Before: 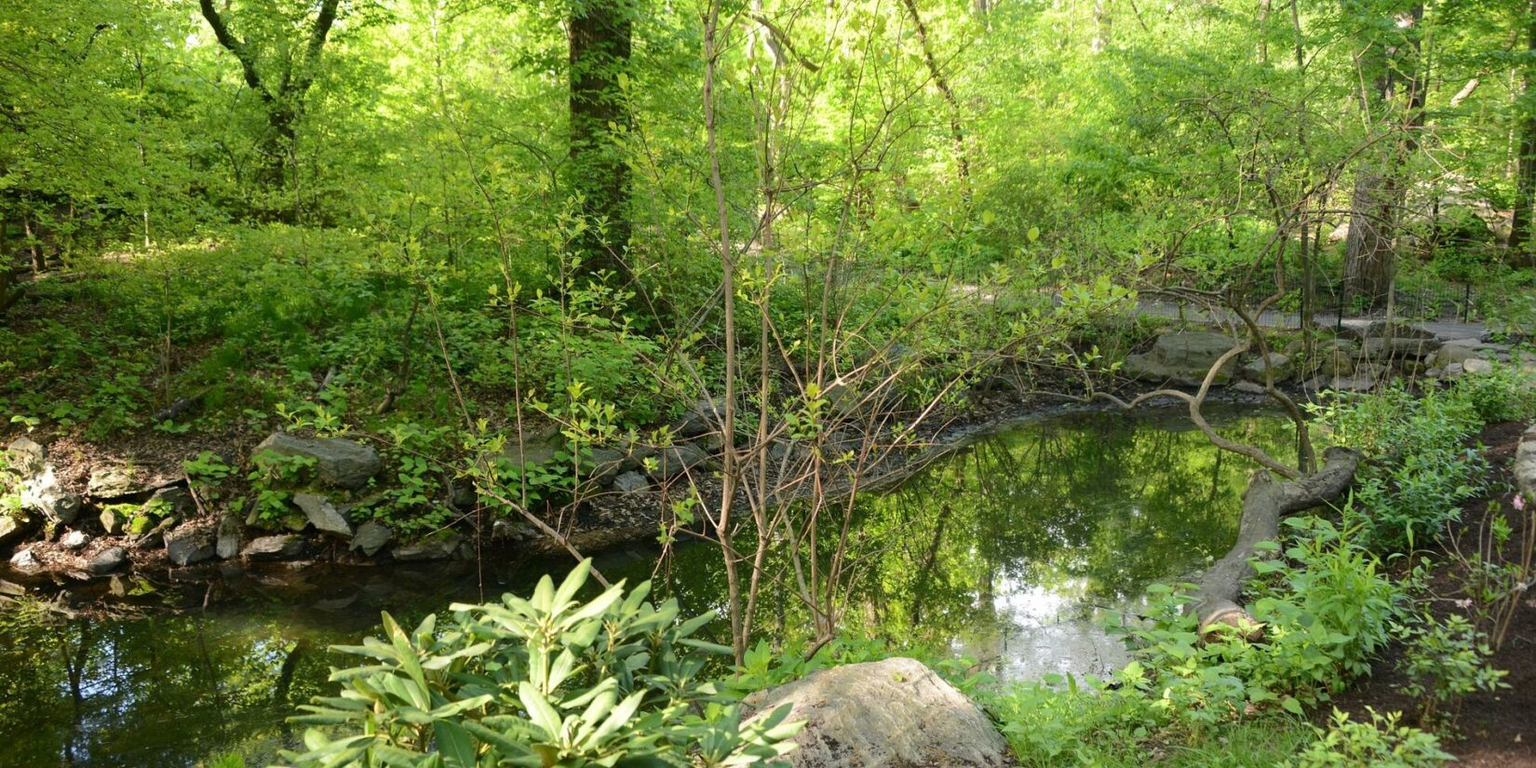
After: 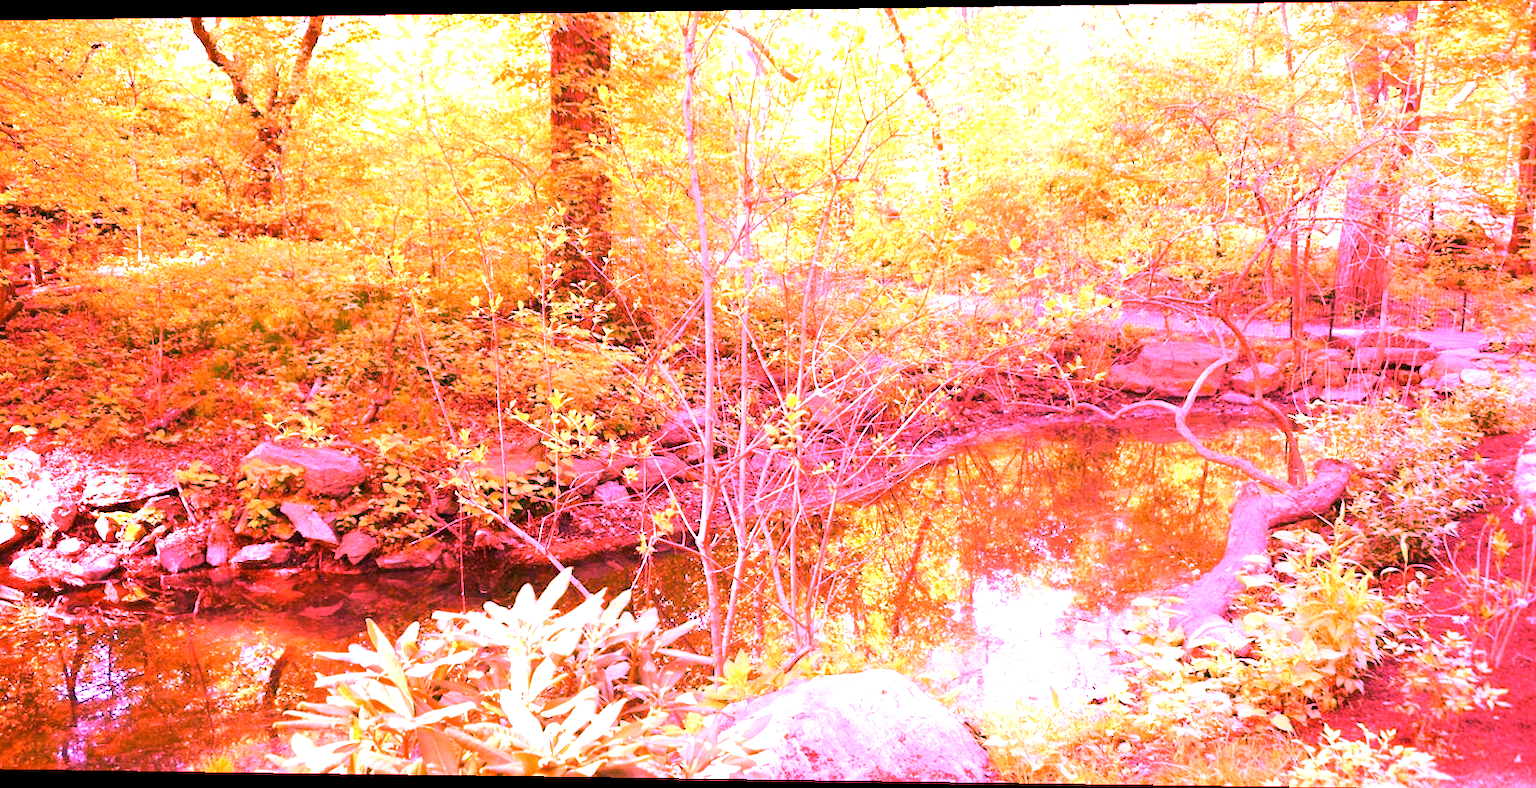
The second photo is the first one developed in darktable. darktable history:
white balance: red 4.26, blue 1.802
rotate and perspective: lens shift (horizontal) -0.055, automatic cropping off
exposure: black level correction 0.001, exposure 1.129 EV, compensate exposure bias true, compensate highlight preservation false
